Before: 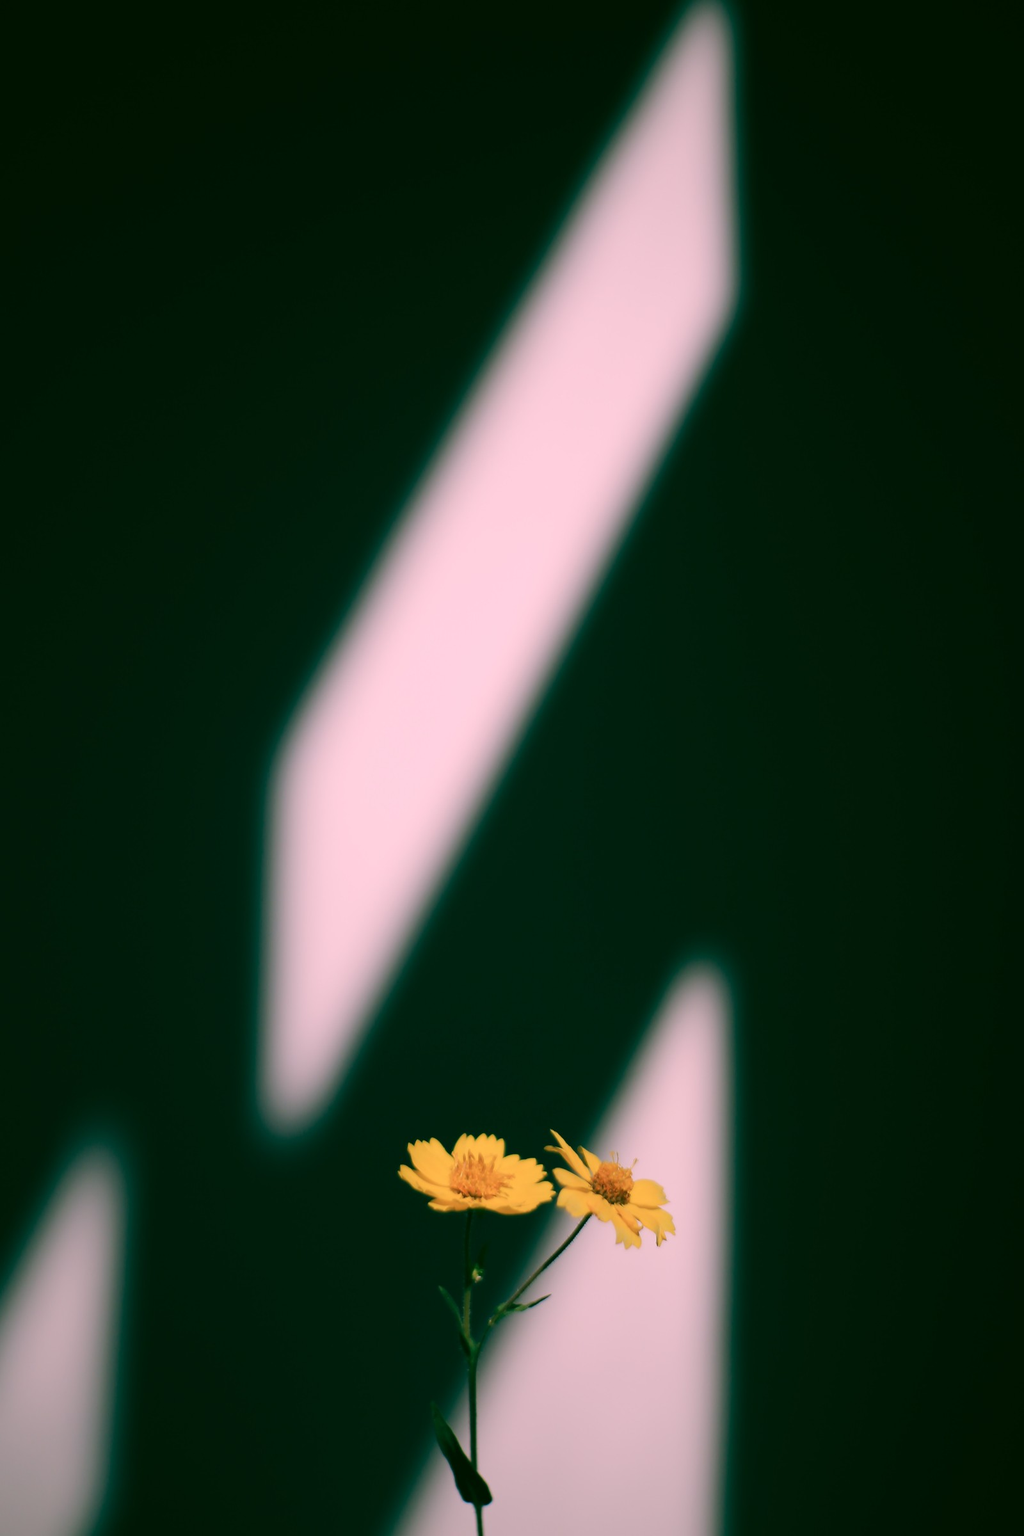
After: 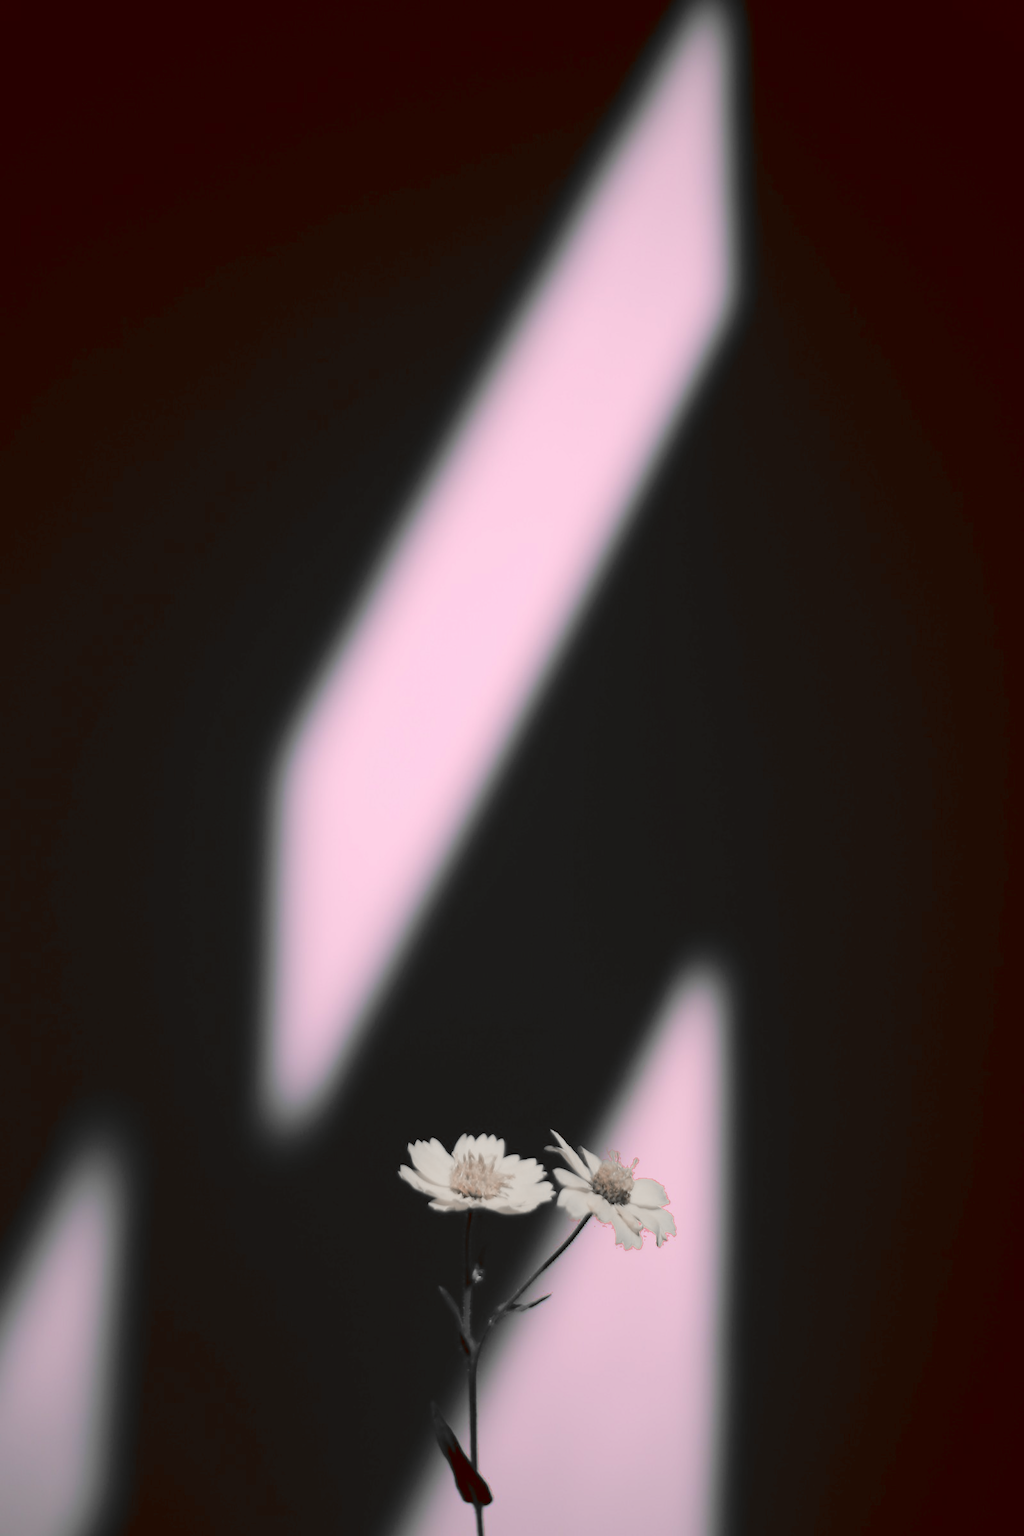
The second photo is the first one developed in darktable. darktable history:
color balance: lift [1, 1.015, 1.004, 0.985], gamma [1, 0.958, 0.971, 1.042], gain [1, 0.956, 0.977, 1.044]
color zones: curves: ch0 [(0, 0.278) (0.143, 0.5) (0.286, 0.5) (0.429, 0.5) (0.571, 0.5) (0.714, 0.5) (0.857, 0.5) (1, 0.5)]; ch1 [(0, 1) (0.143, 0.165) (0.286, 0) (0.429, 0) (0.571, 0) (0.714, 0) (0.857, 0.5) (1, 0.5)]; ch2 [(0, 0.508) (0.143, 0.5) (0.286, 0.5) (0.429, 0.5) (0.571, 0.5) (0.714, 0.5) (0.857, 0.5) (1, 0.5)]
